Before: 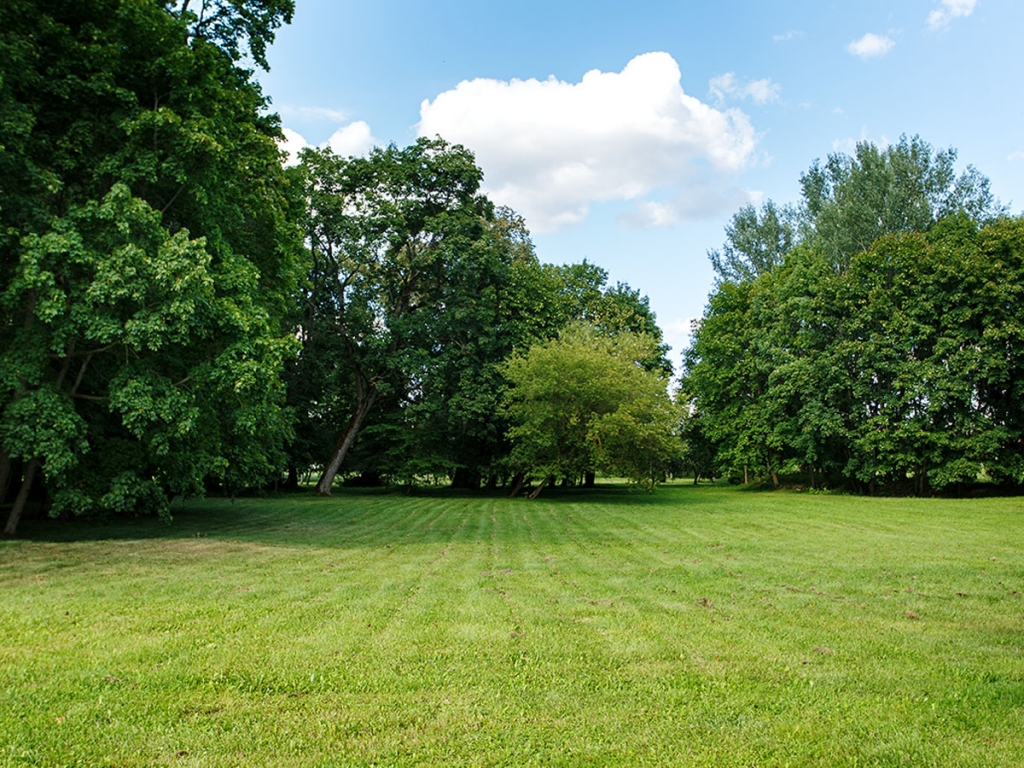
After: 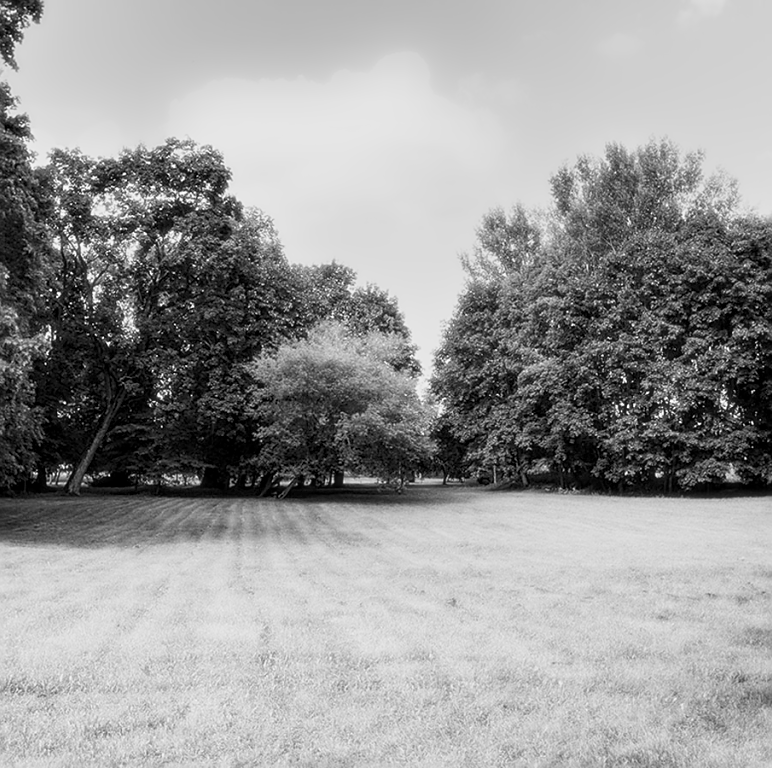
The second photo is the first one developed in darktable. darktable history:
monochrome: a 26.22, b 42.67, size 0.8
local contrast: highlights 100%, shadows 100%, detail 120%, midtone range 0.2
sharpen: on, module defaults
crop and rotate: left 24.6%
color zones: curves: ch1 [(0.113, 0.438) (0.75, 0.5)]; ch2 [(0.12, 0.526) (0.75, 0.5)]
bloom: size 0%, threshold 54.82%, strength 8.31%
